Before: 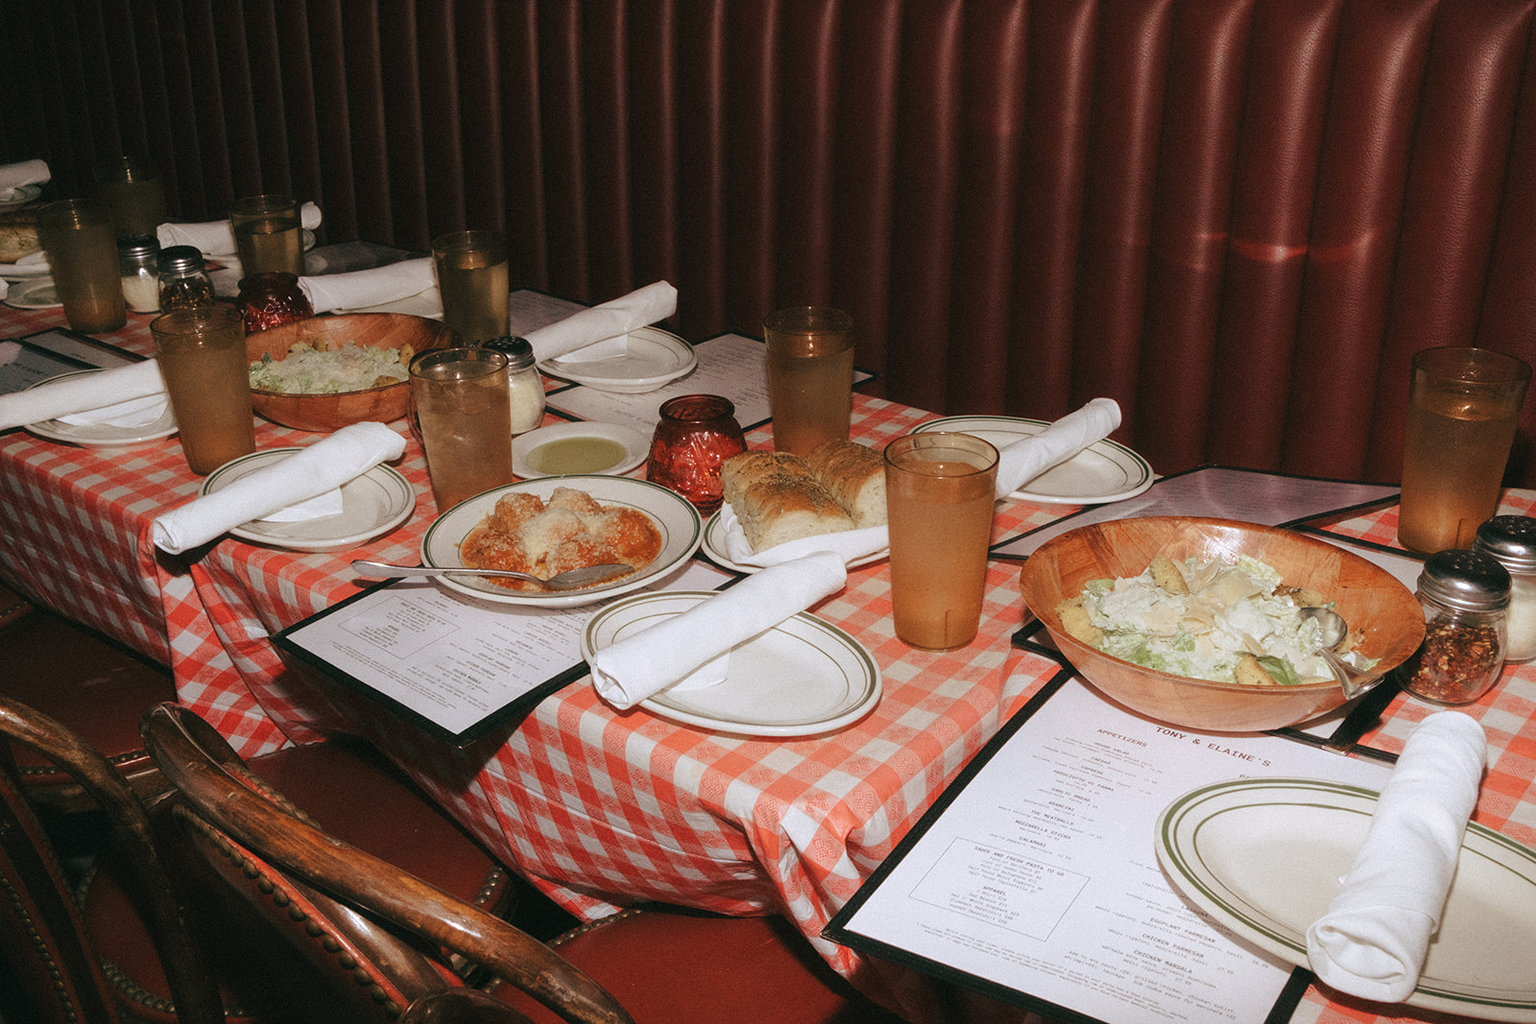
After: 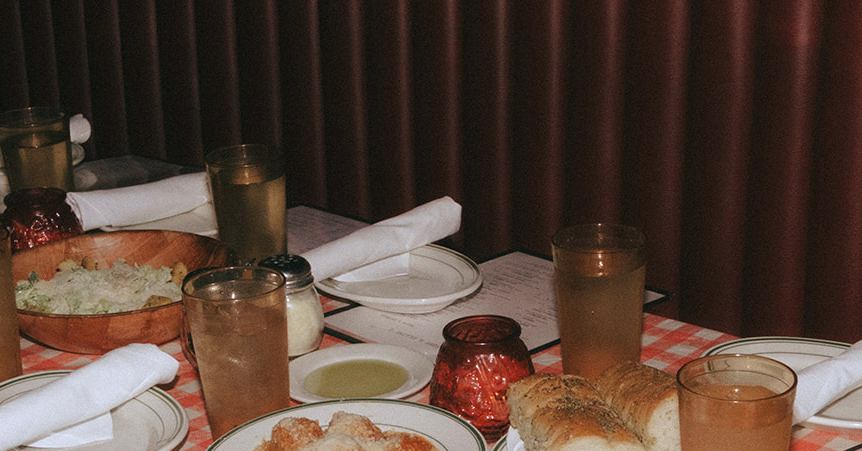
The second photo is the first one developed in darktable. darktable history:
crop: left 15.306%, top 9.065%, right 30.789%, bottom 48.638%
white balance: red 0.98, blue 1.034
